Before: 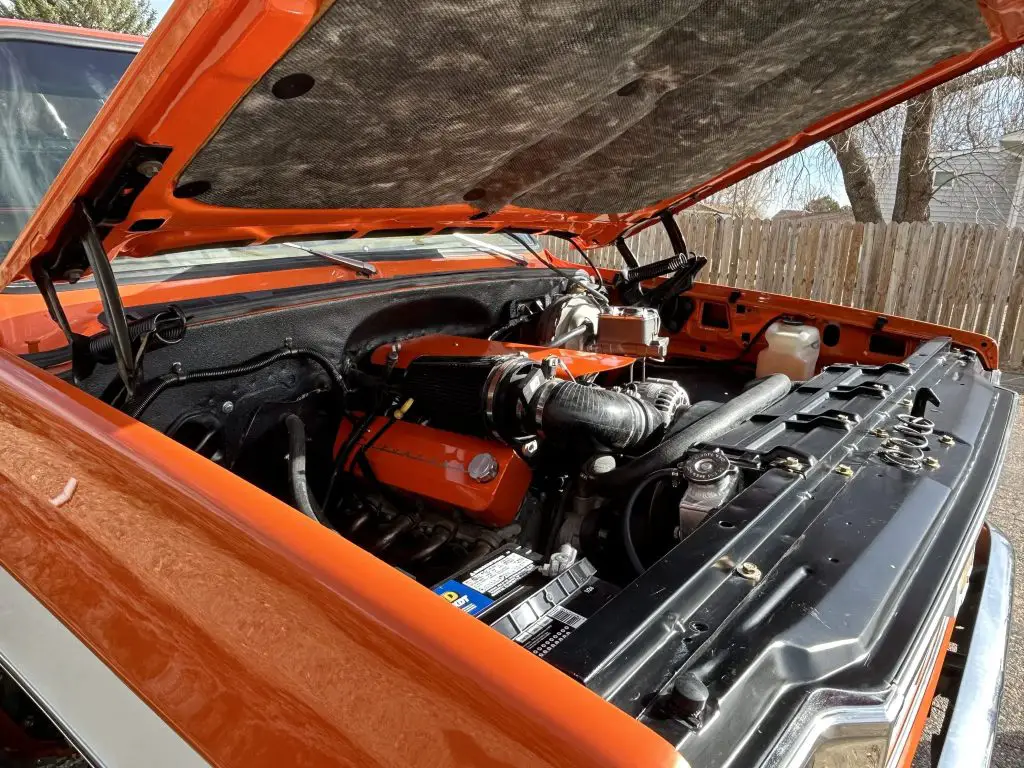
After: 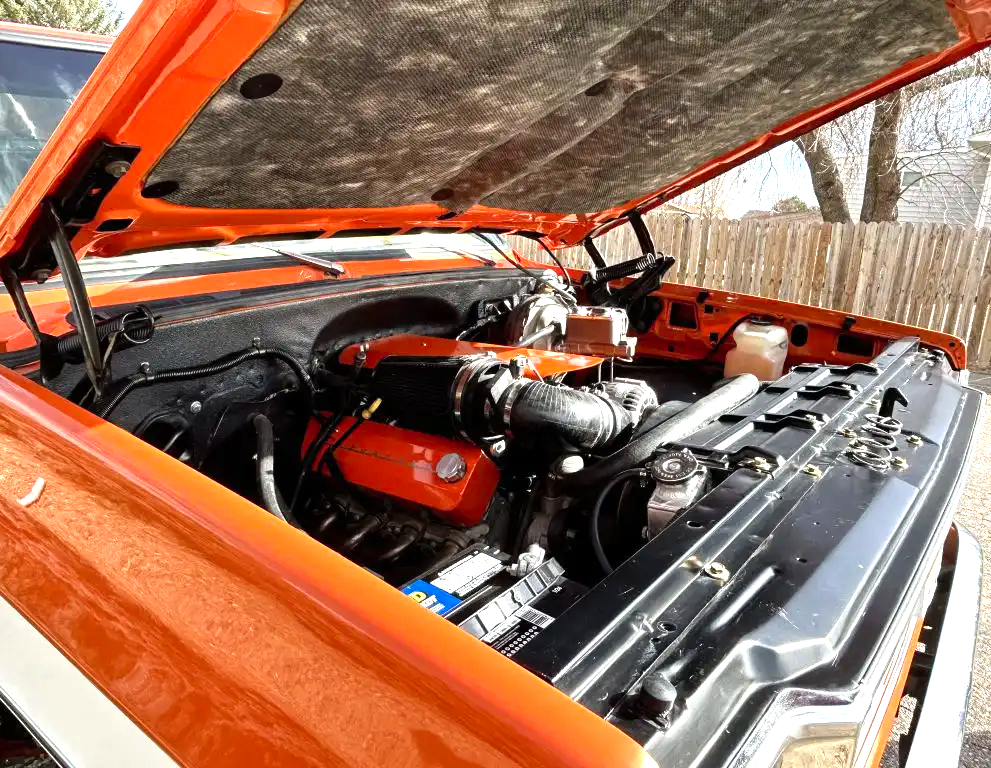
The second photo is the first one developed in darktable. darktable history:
levels: levels [0, 0.374, 0.749]
crop and rotate: left 3.194%
